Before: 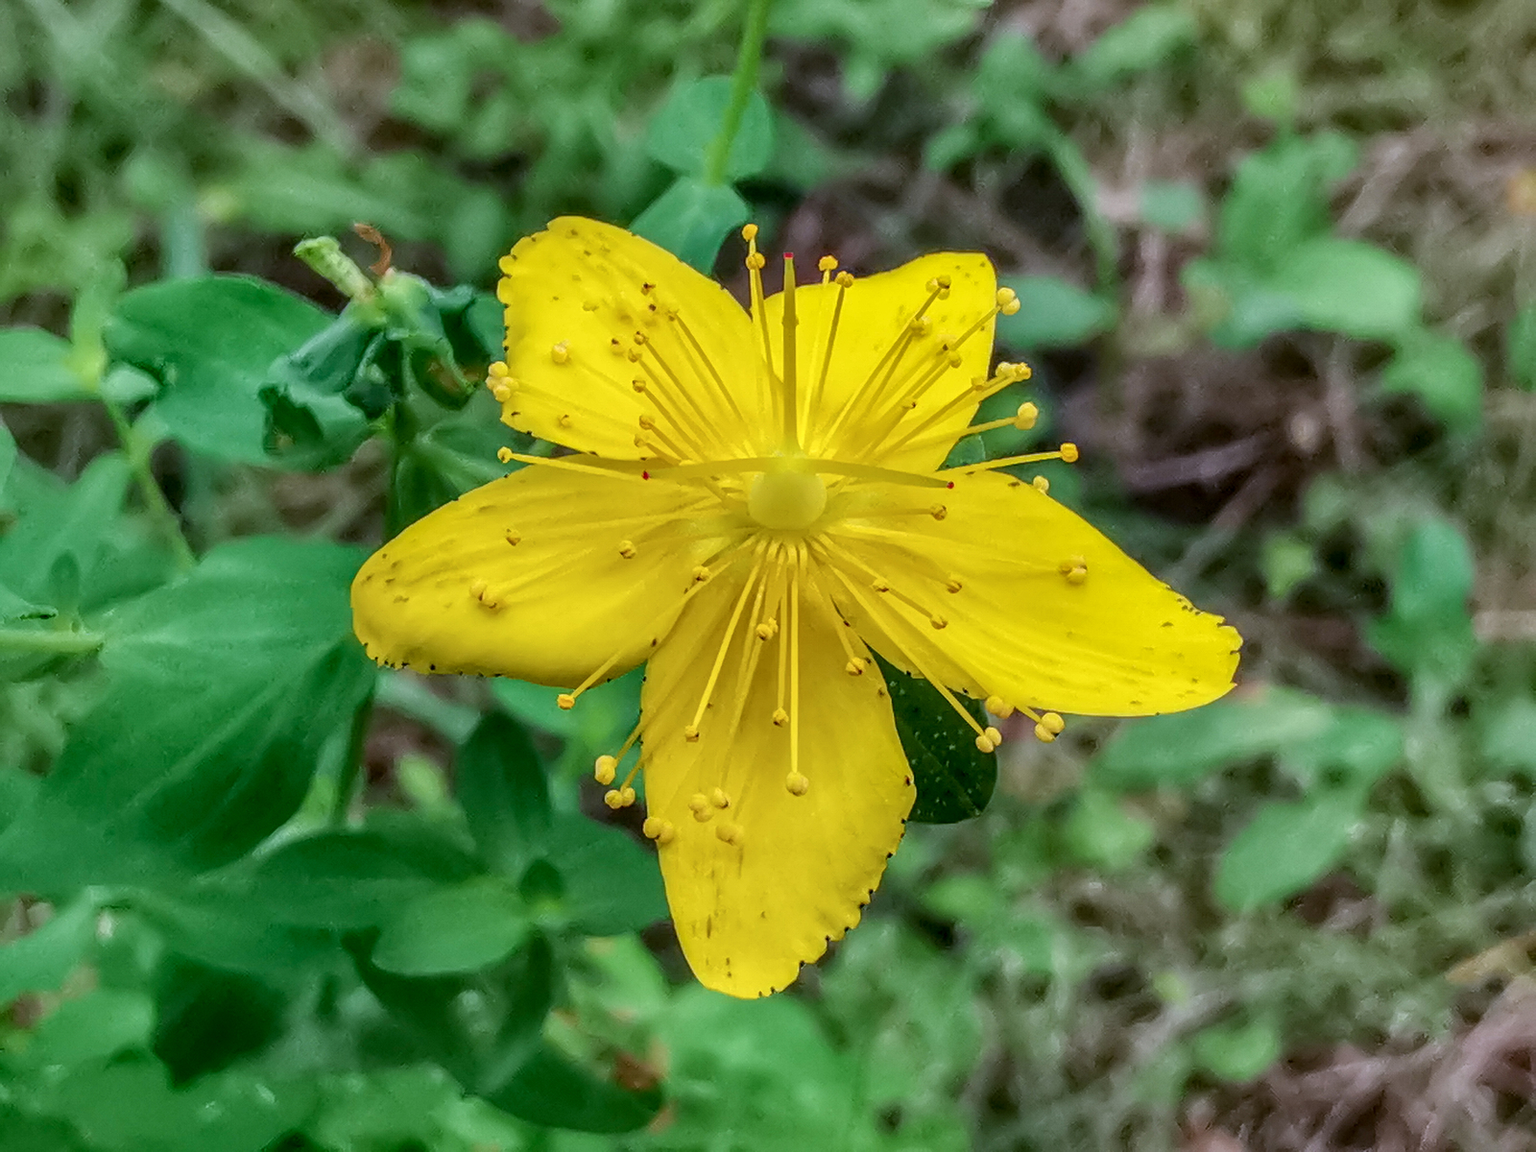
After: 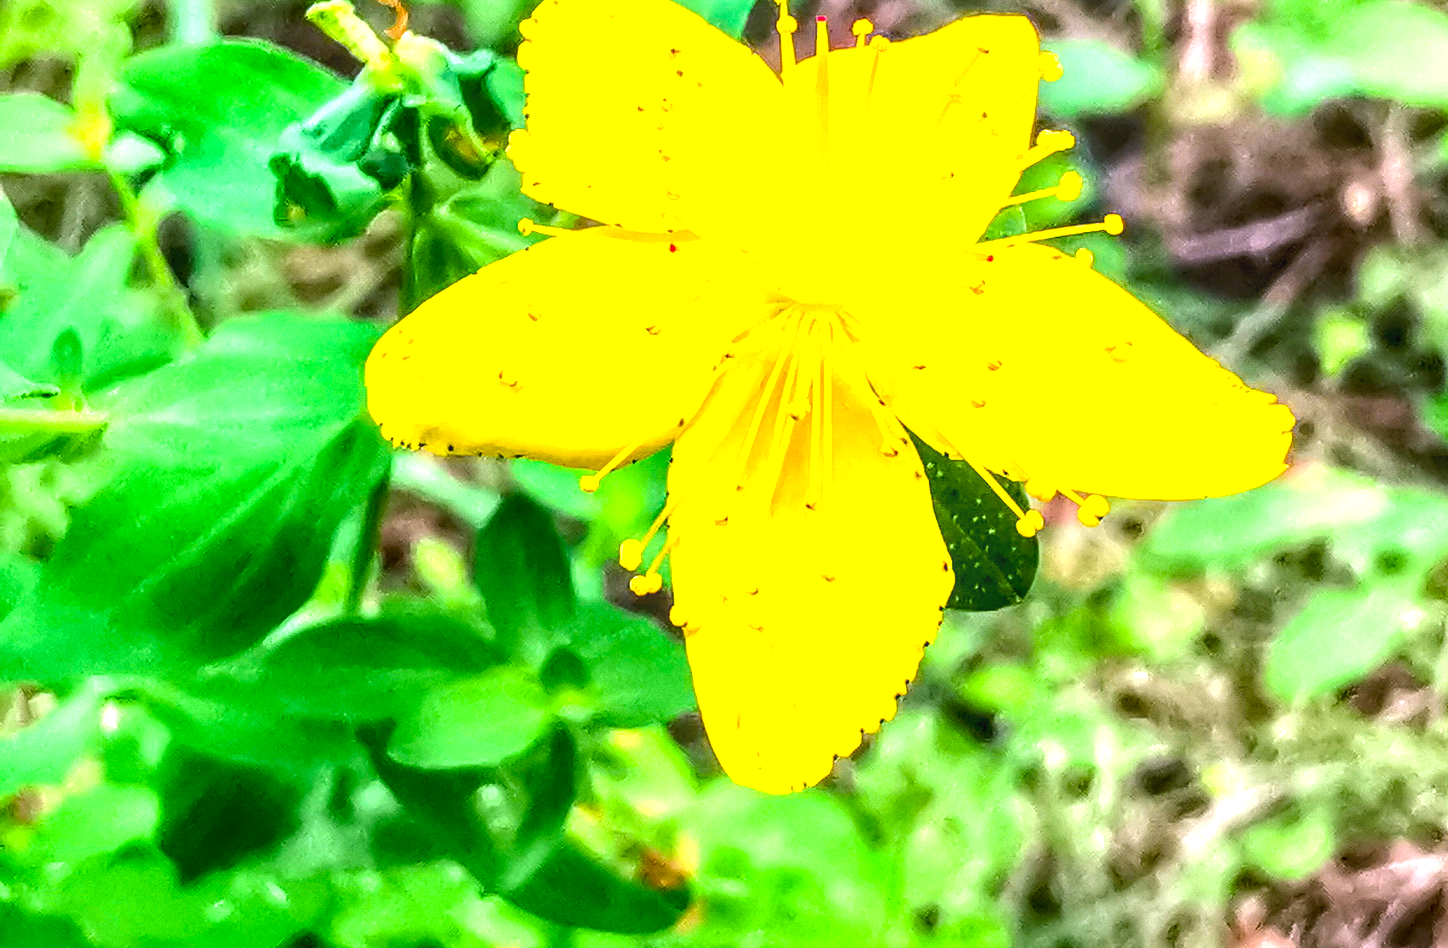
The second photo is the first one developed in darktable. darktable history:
exposure: black level correction -0.001, exposure 1.114 EV, compensate exposure bias true, compensate highlight preservation false
local contrast: on, module defaults
crop: top 20.665%, right 9.446%, bottom 0.322%
levels: levels [0.016, 0.484, 0.953]
color balance rgb: highlights gain › chroma 2.045%, highlights gain › hue 44.49°, perceptual saturation grading › global saturation 30.659%, global vibrance 20%
tone equalizer: -8 EV 0 EV, -7 EV -0.001 EV, -6 EV 0.002 EV, -5 EV -0.056 EV, -4 EV -0.131 EV, -3 EV -0.156 EV, -2 EV 0.266 EV, -1 EV 0.724 EV, +0 EV 0.518 EV
